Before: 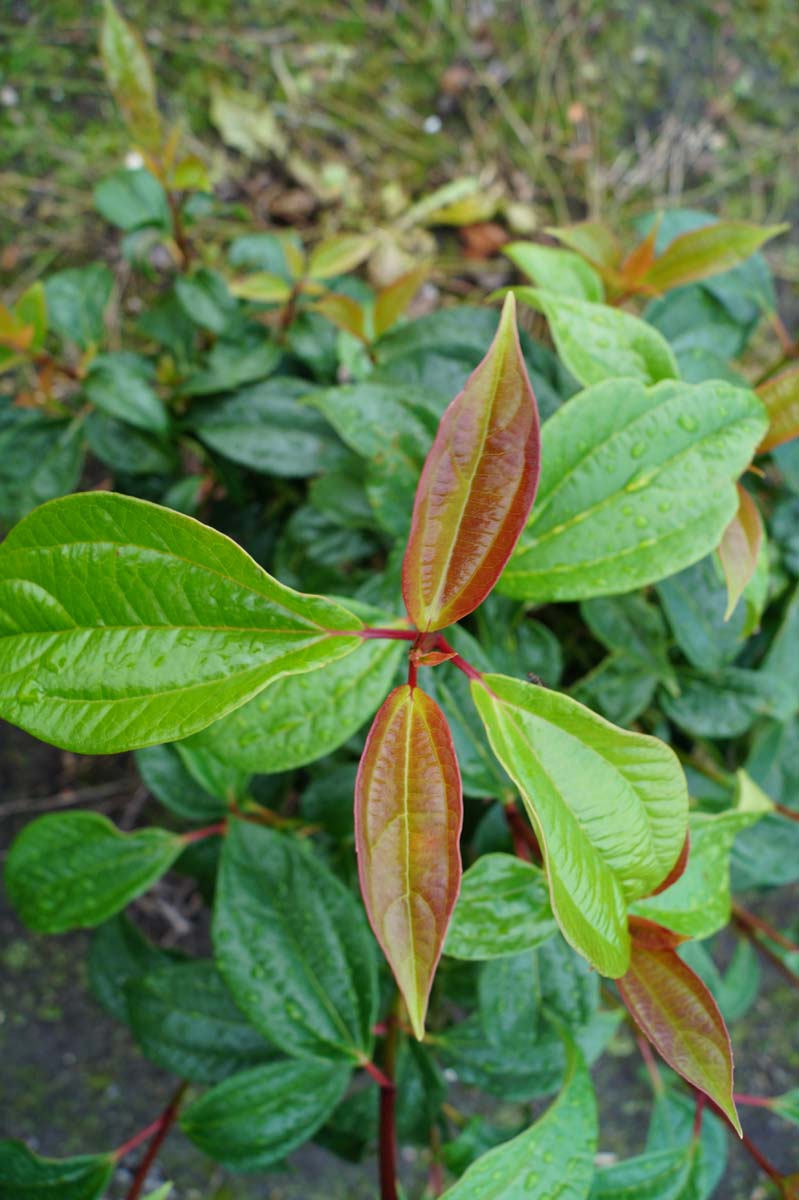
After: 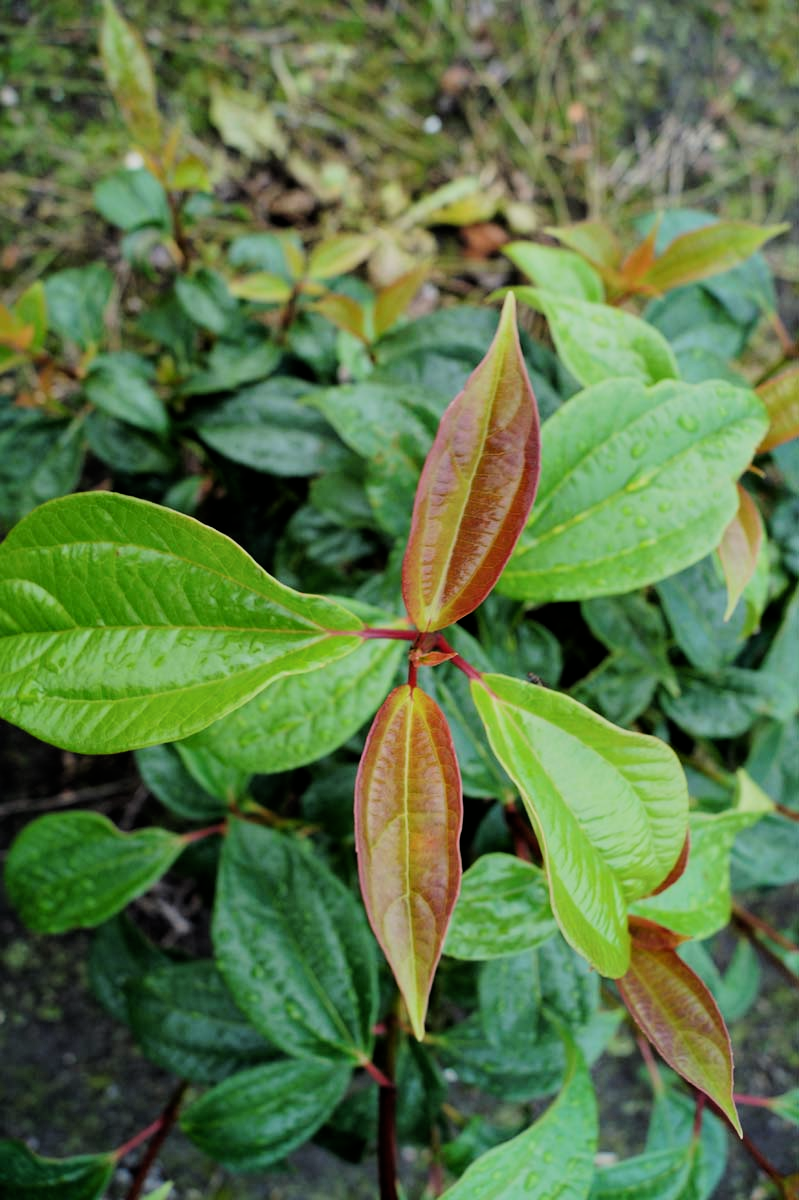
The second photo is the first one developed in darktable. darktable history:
filmic rgb: black relative exposure -5.14 EV, white relative exposure 3.98 EV, hardness 2.88, contrast 1.299
